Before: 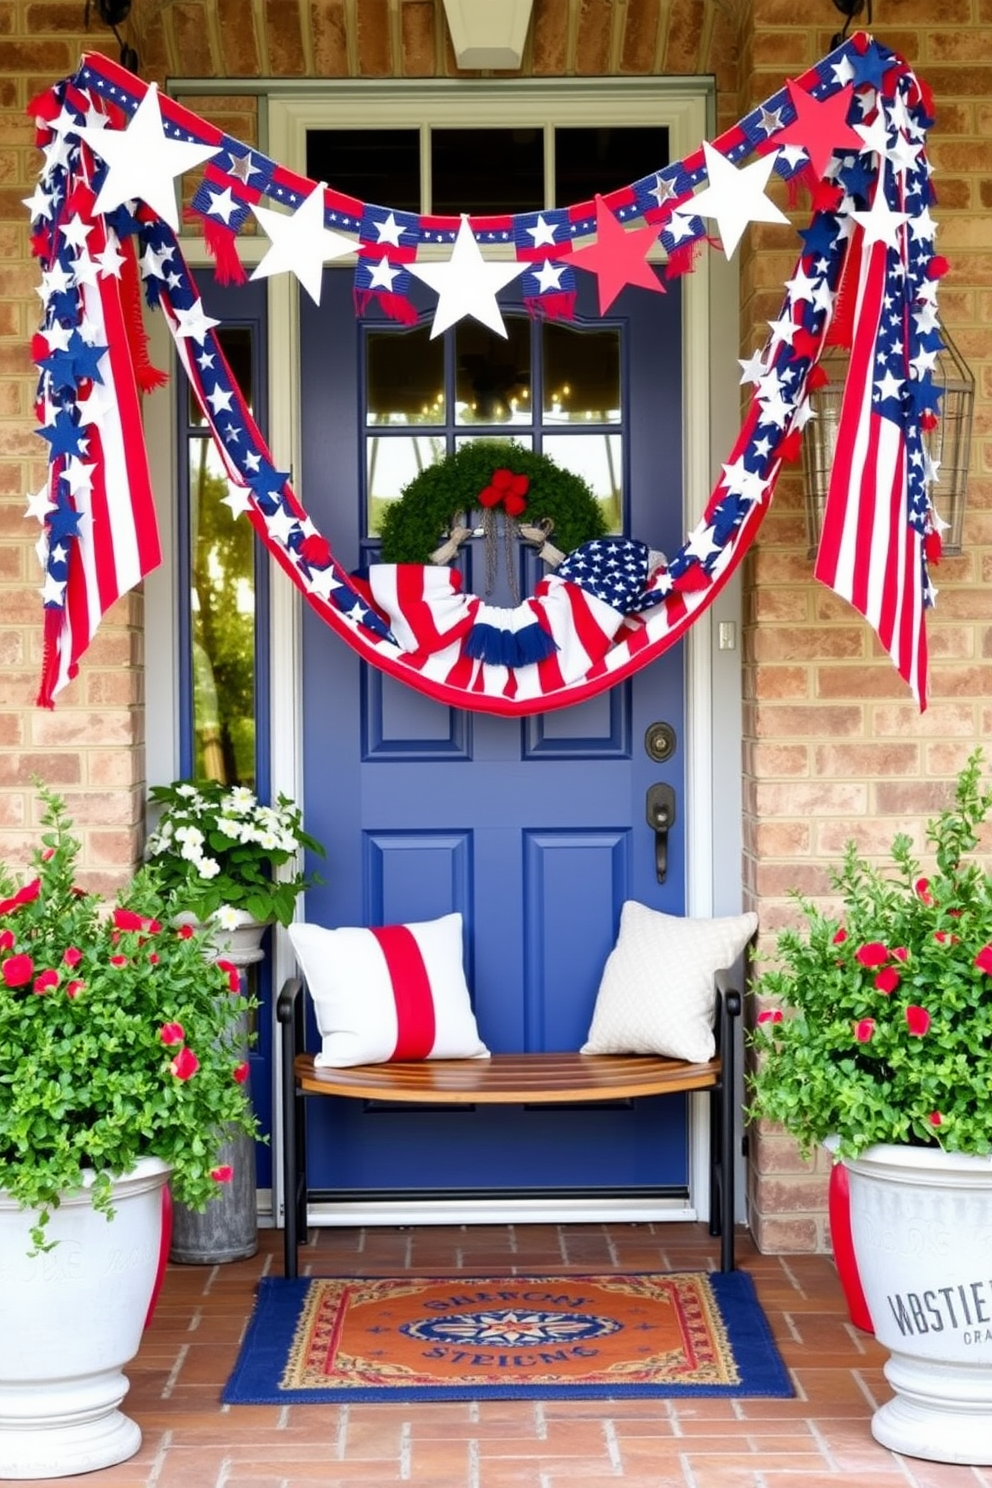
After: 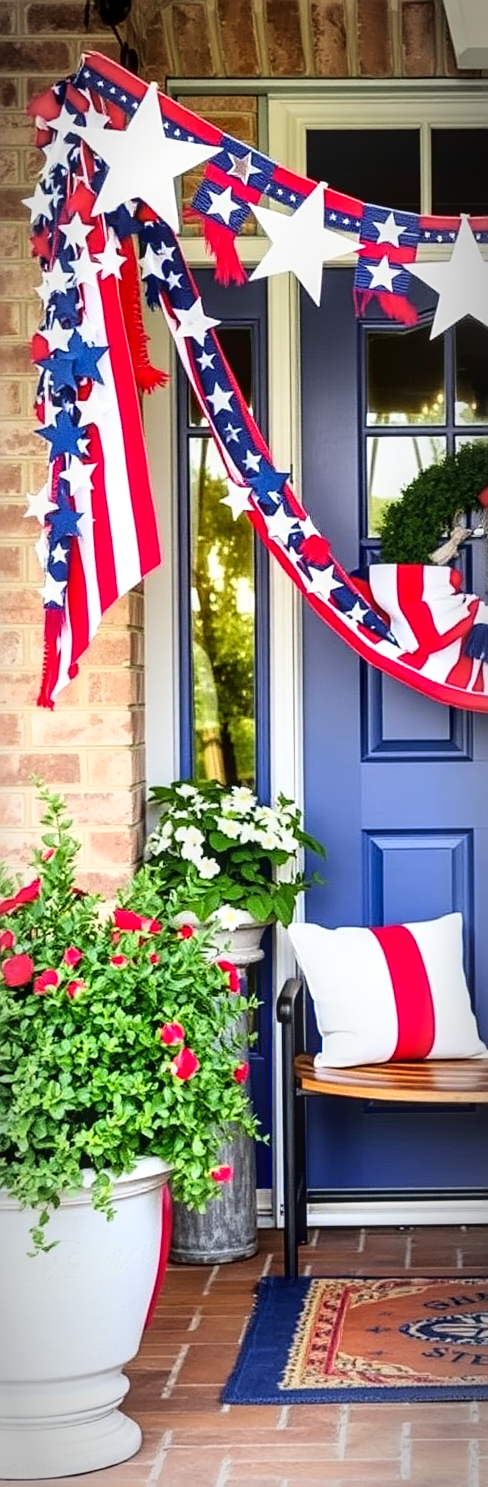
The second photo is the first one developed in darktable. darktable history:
tone curve: curves: ch0 [(0, 0.024) (0.049, 0.038) (0.176, 0.162) (0.311, 0.337) (0.416, 0.471) (0.565, 0.658) (0.817, 0.911) (1, 1)]; ch1 [(0, 0) (0.339, 0.358) (0.445, 0.439) (0.476, 0.47) (0.504, 0.504) (0.53, 0.511) (0.557, 0.558) (0.627, 0.664) (0.728, 0.786) (1, 1)]; ch2 [(0, 0) (0.327, 0.324) (0.417, 0.44) (0.46, 0.453) (0.502, 0.504) (0.526, 0.52) (0.549, 0.561) (0.619, 0.657) (0.76, 0.765) (1, 1)], color space Lab, linked channels, preserve colors none
vignetting: center (-0.032, -0.037), automatic ratio true
local contrast: on, module defaults
sharpen: on, module defaults
crop and rotate: left 0.022%, top 0%, right 50.735%
